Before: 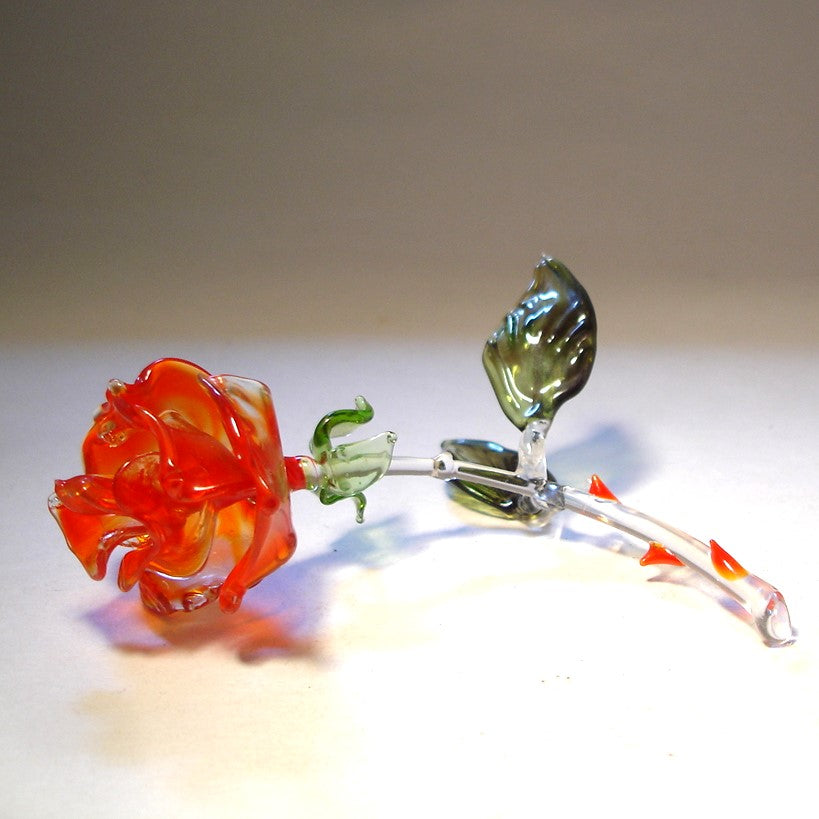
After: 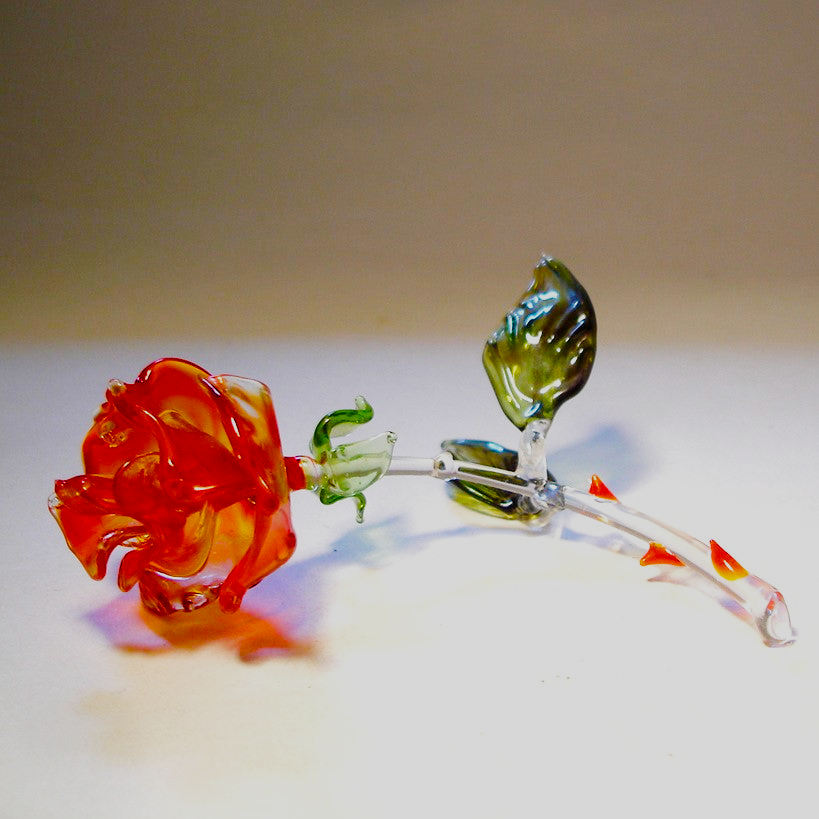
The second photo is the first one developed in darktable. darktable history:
filmic rgb: black relative exposure -7.65 EV, white relative exposure 4.56 EV, hardness 3.61, contrast 1.06, preserve chrominance no, color science v4 (2020), type of noise poissonian
color balance rgb: linear chroma grading › global chroma 9.329%, perceptual saturation grading › global saturation 36.442%, perceptual saturation grading › shadows 34.623%
